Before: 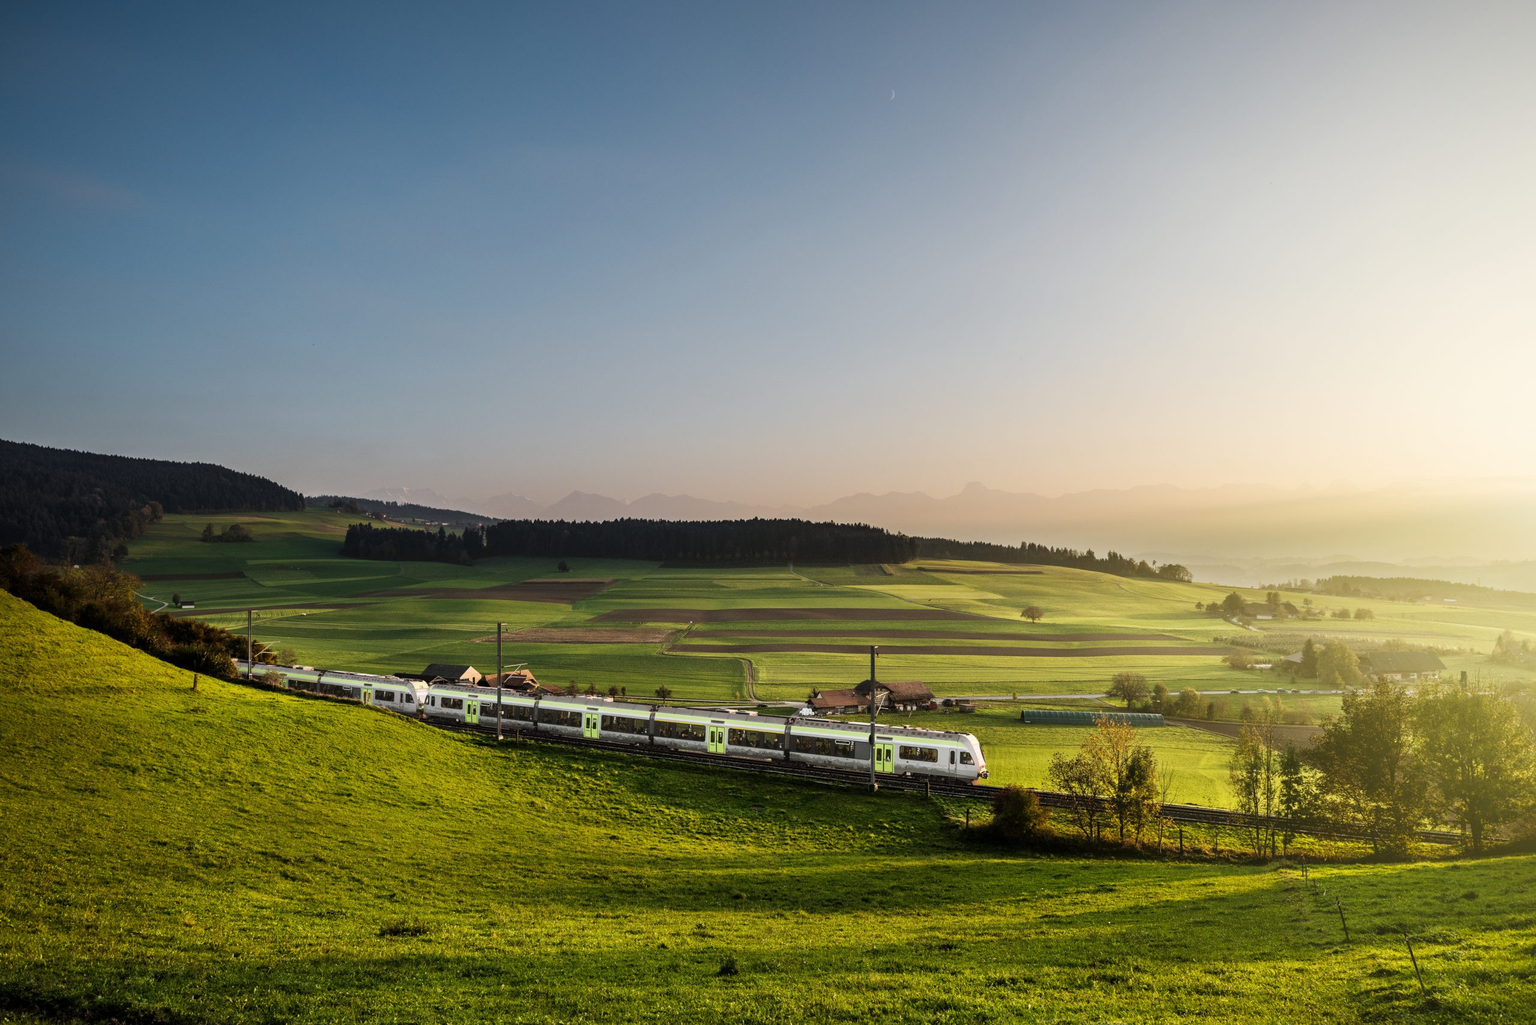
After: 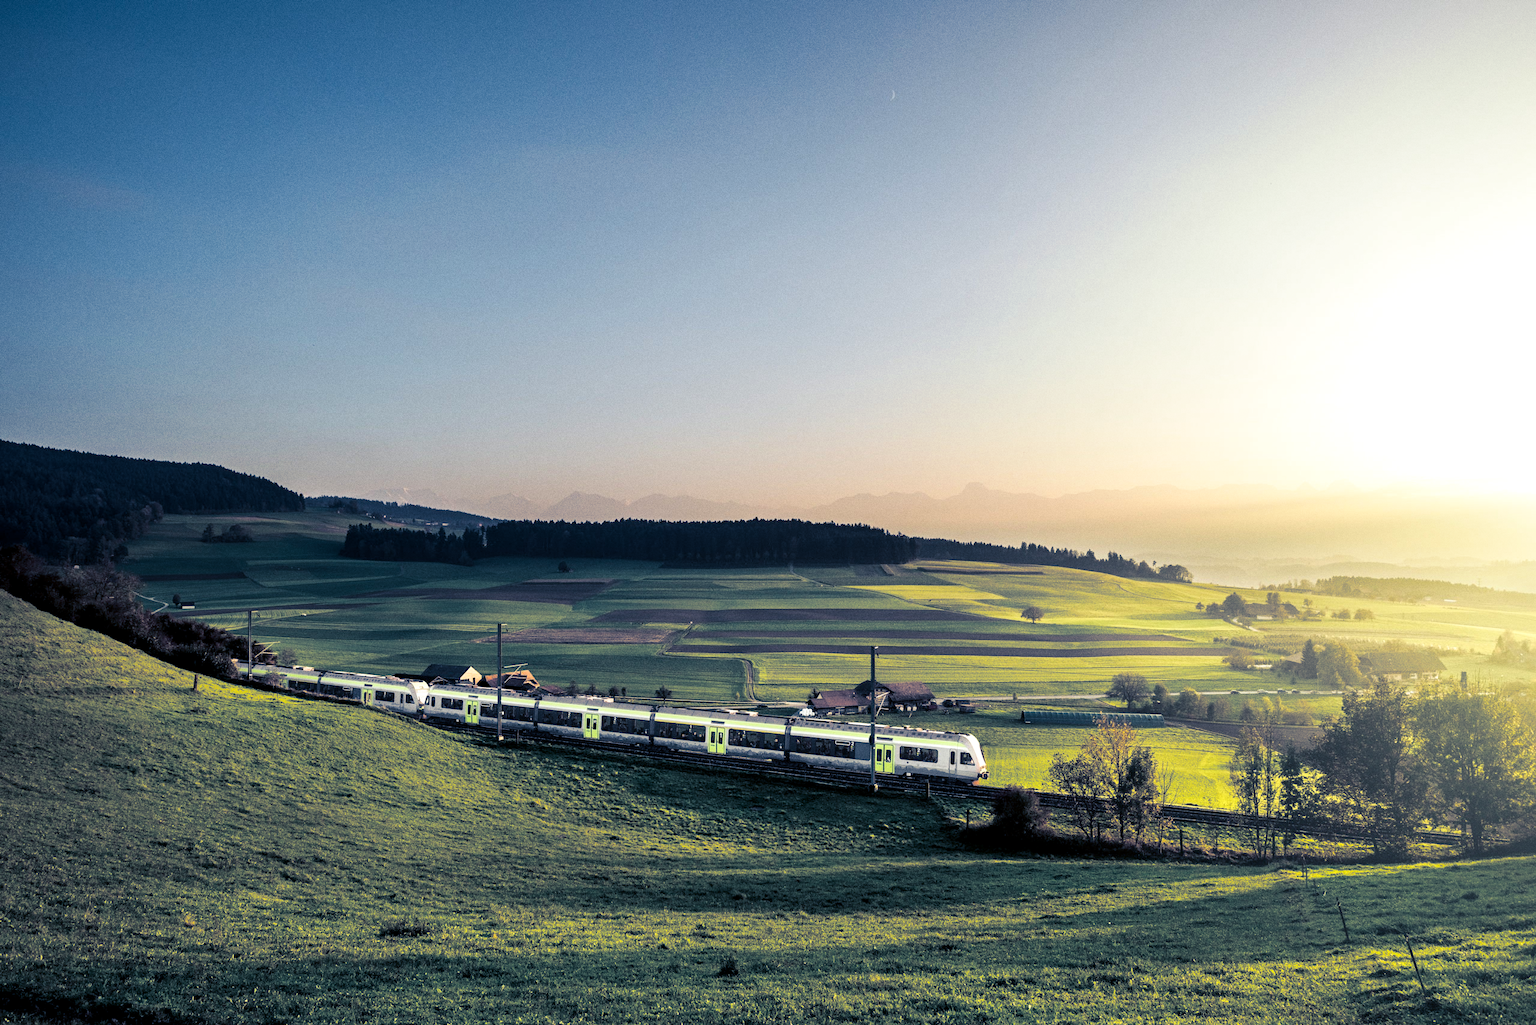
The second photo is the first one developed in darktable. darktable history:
split-toning: shadows › hue 226.8°, shadows › saturation 0.84
exposure: black level correction 0.003, exposure 0.383 EV, compensate highlight preservation false
tone equalizer: on, module defaults
grain: coarseness 0.09 ISO
